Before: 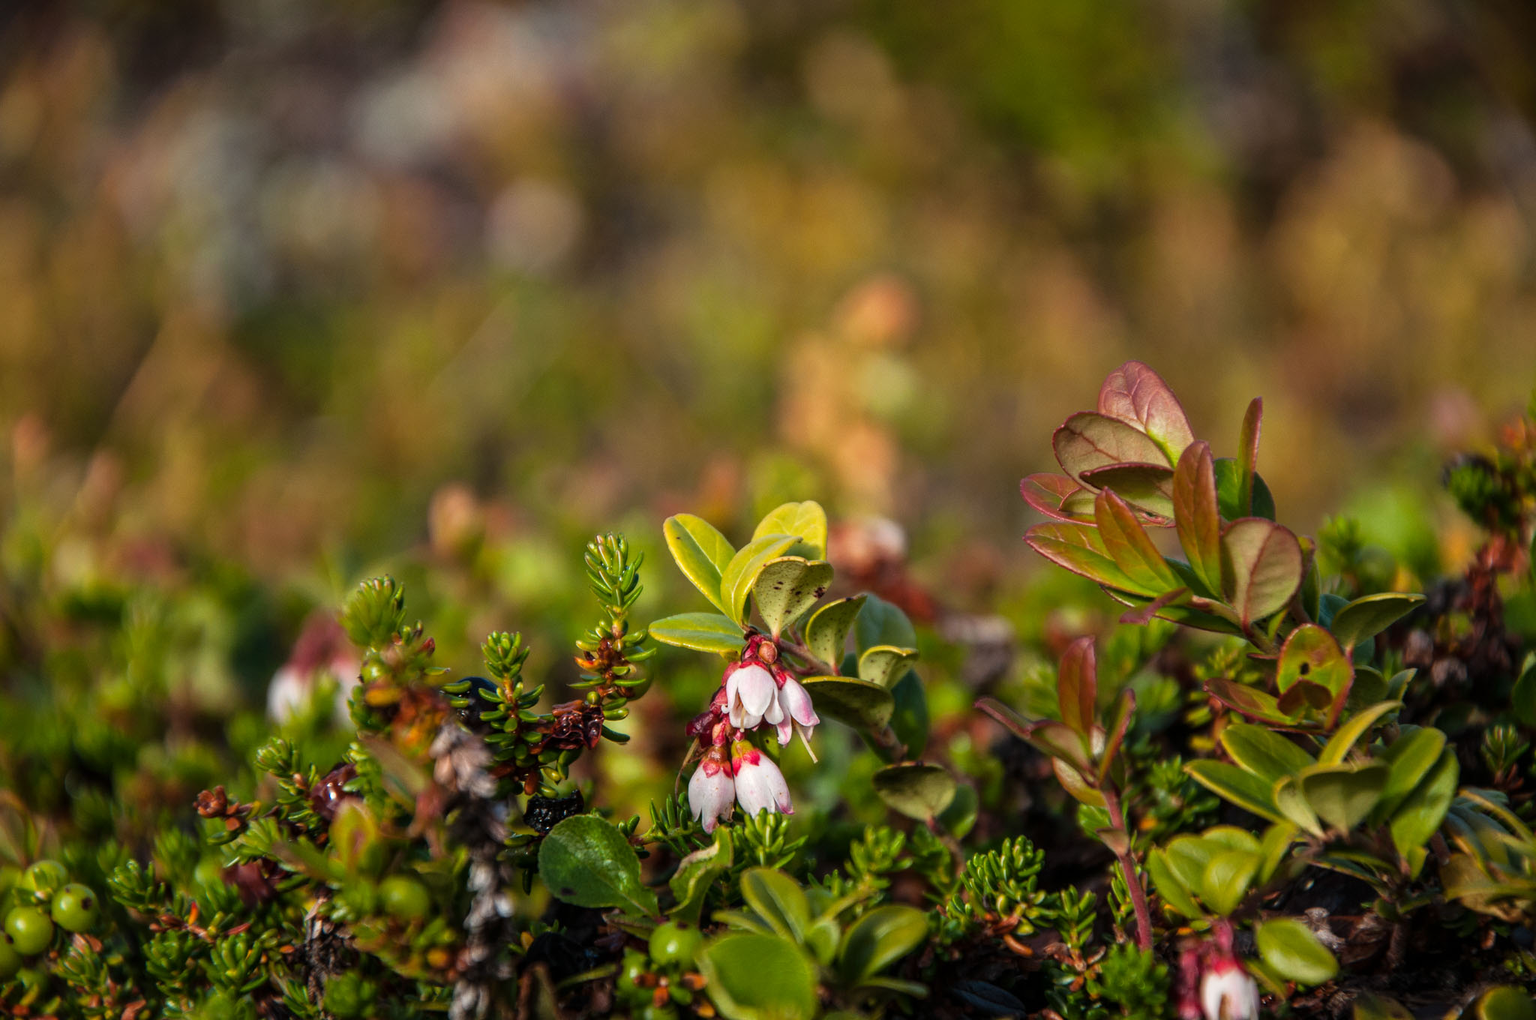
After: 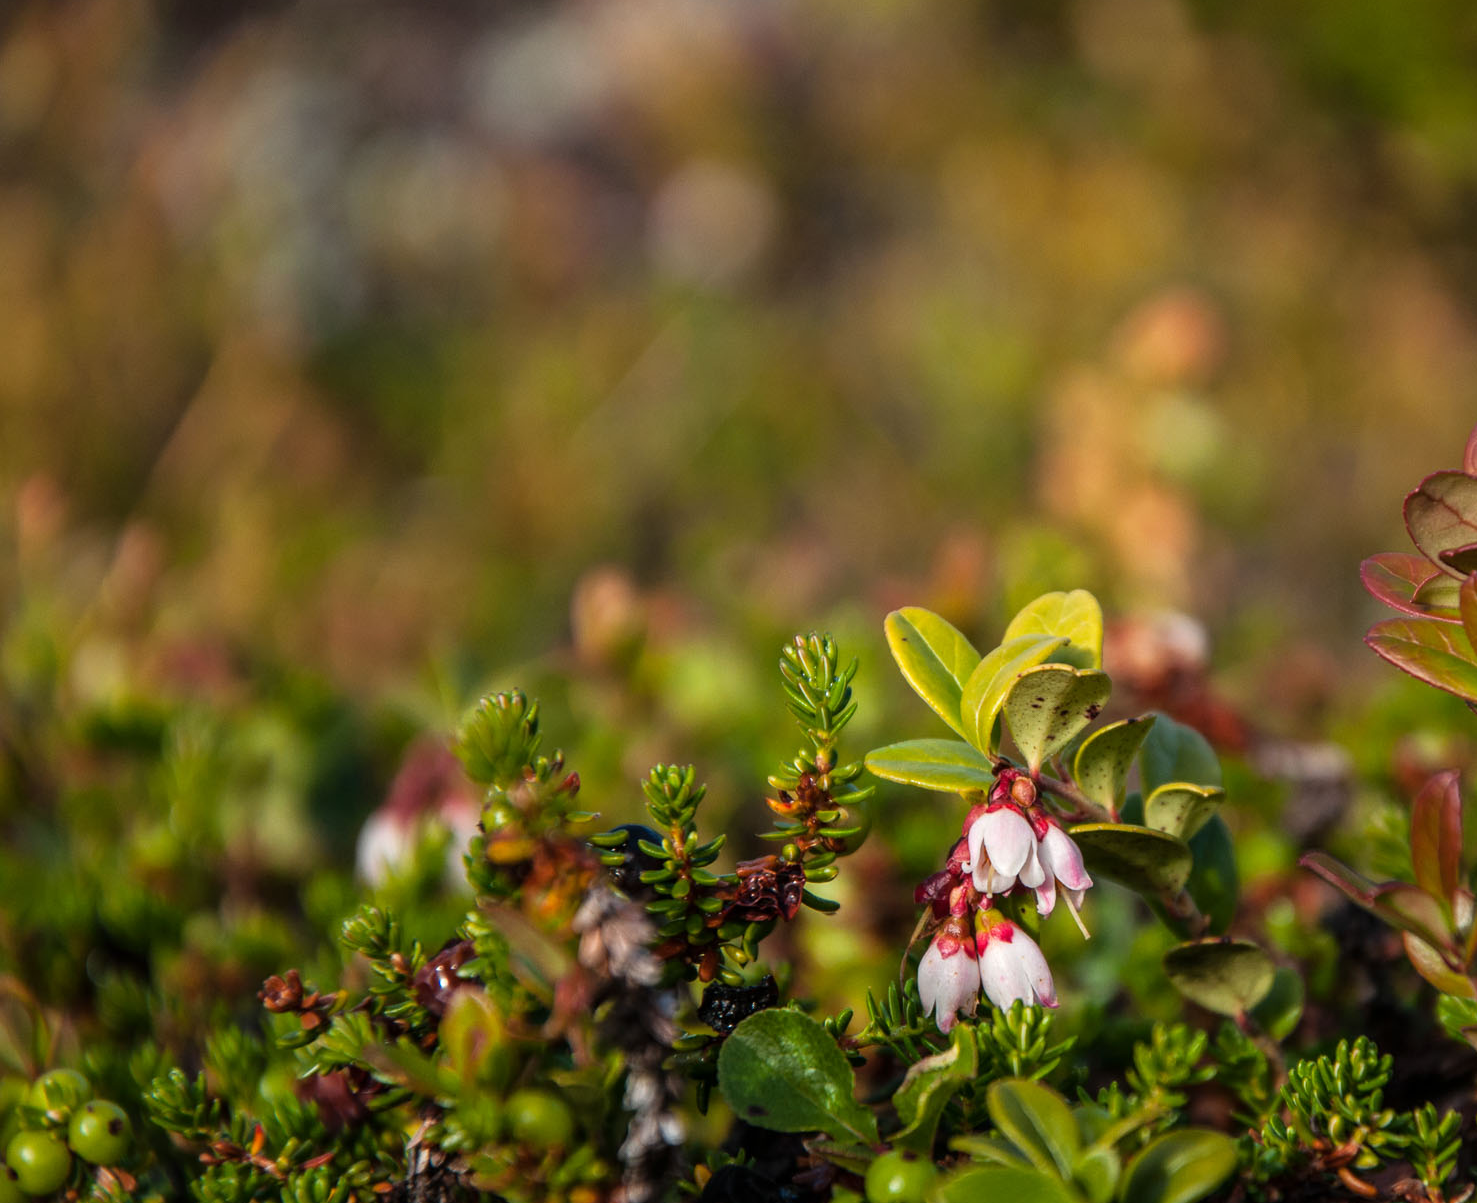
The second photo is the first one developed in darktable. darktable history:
crop: top 5.737%, right 27.842%, bottom 5.764%
